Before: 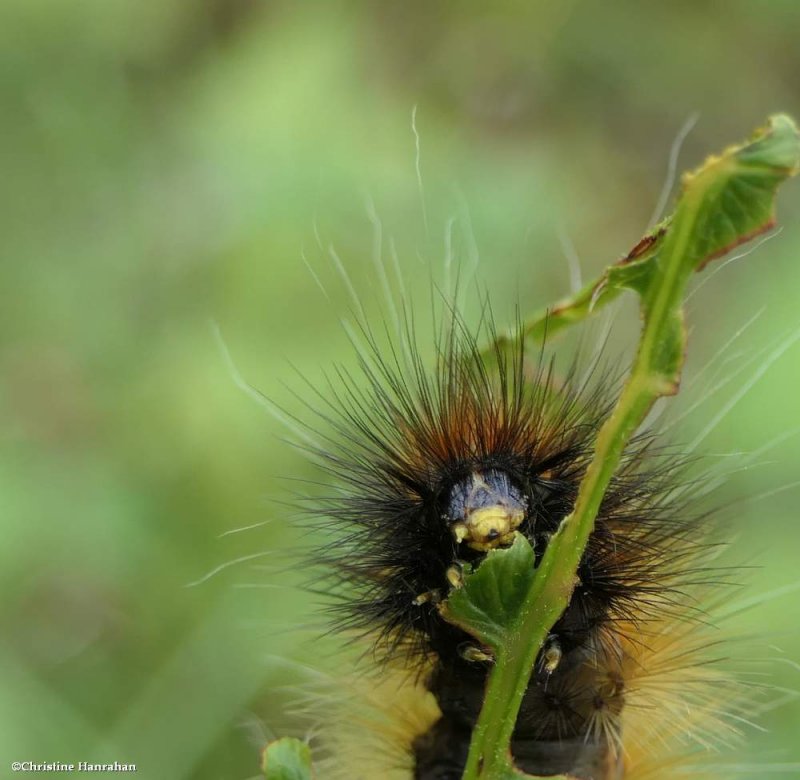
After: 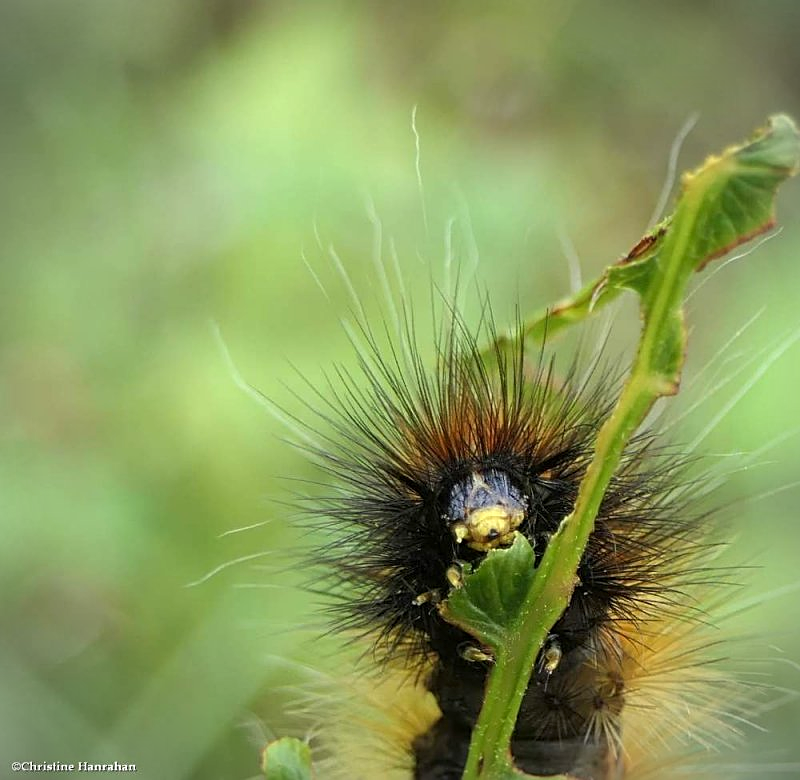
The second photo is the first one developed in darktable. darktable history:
exposure: exposure 0.485 EV, compensate highlight preservation false
sharpen: on, module defaults
vignetting: fall-off start 91.19%
